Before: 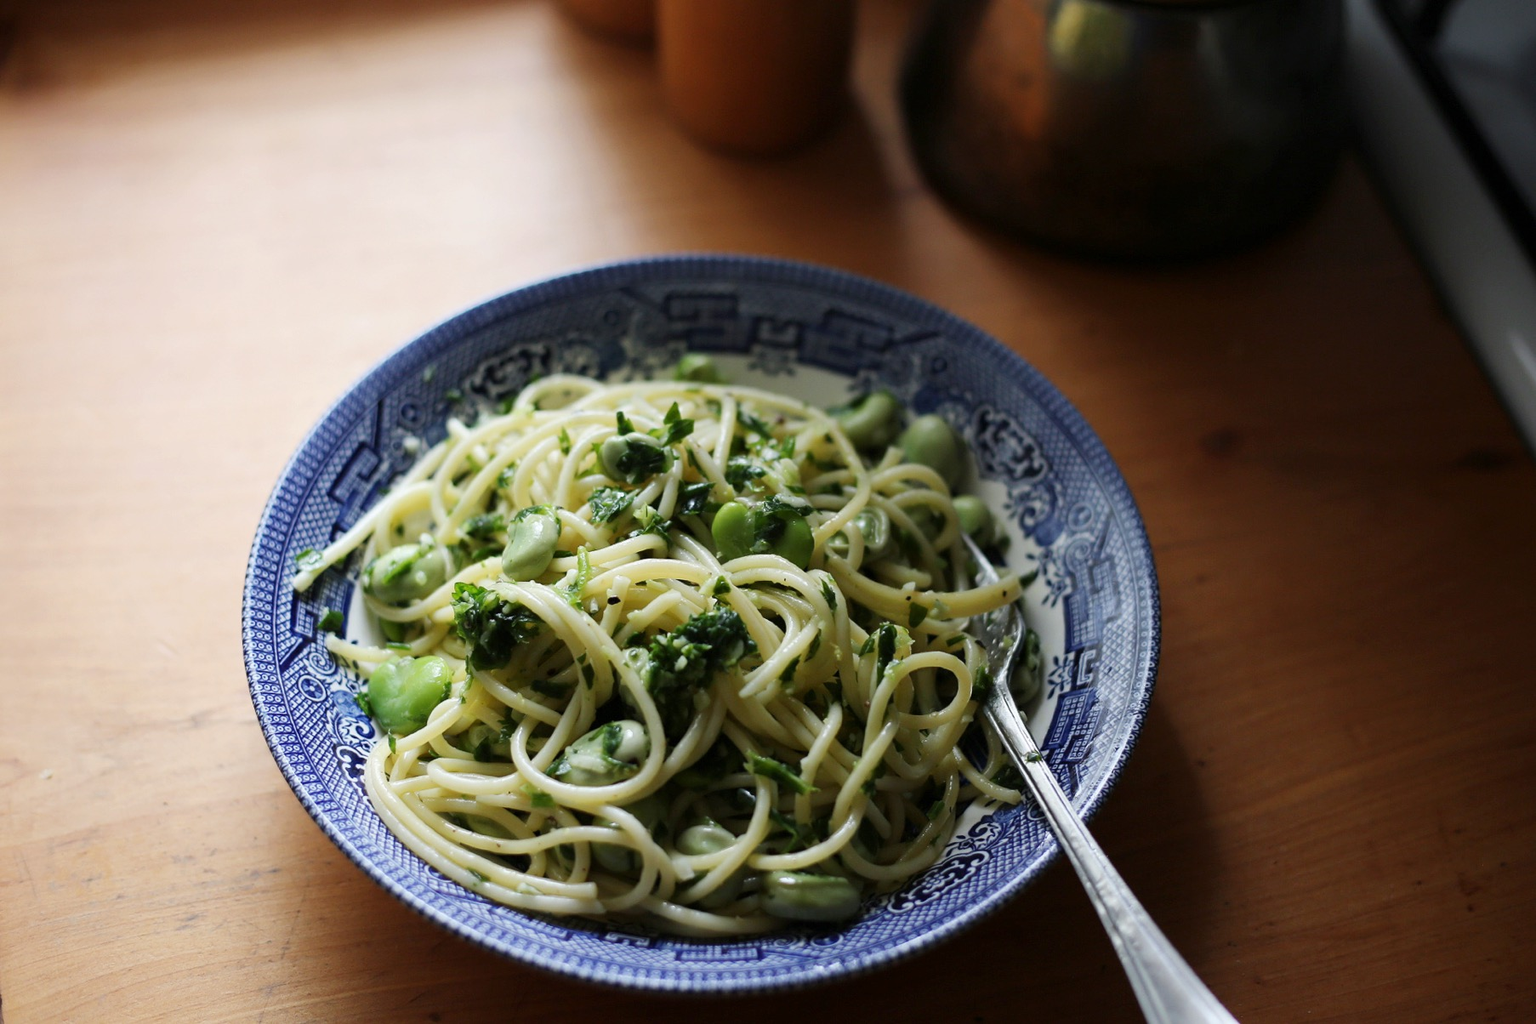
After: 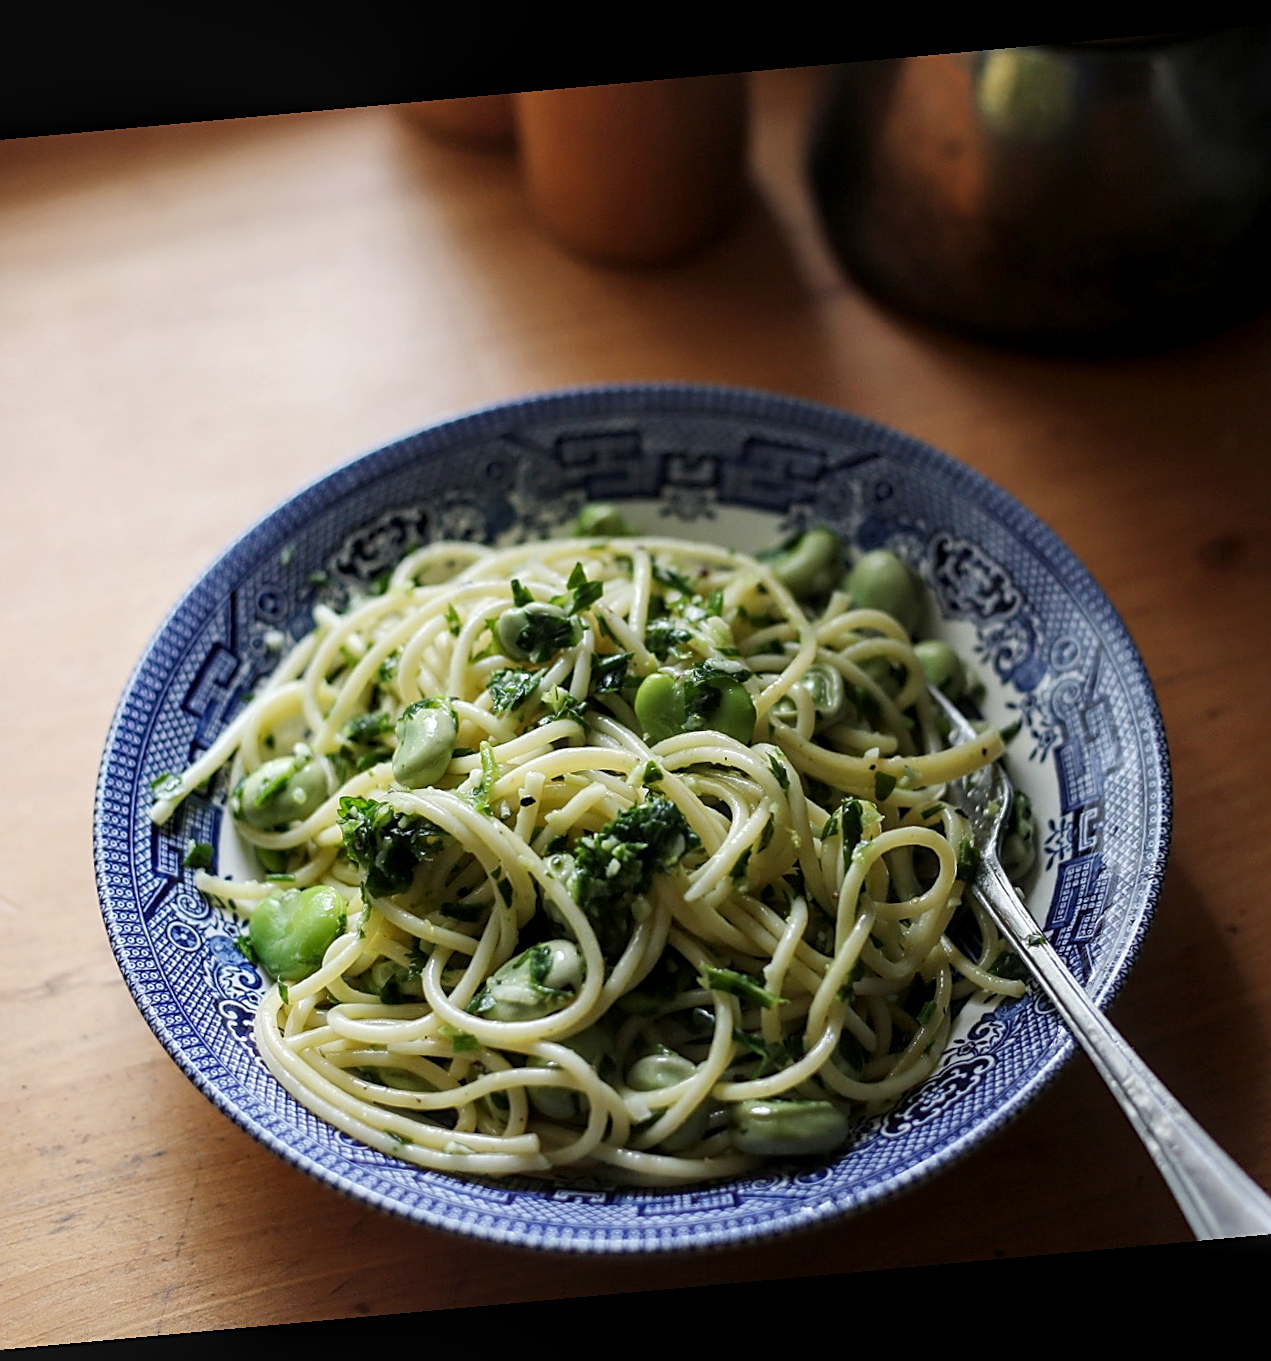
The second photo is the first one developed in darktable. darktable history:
rotate and perspective: rotation -5.2°, automatic cropping off
crop and rotate: left 13.409%, right 19.924%
sharpen: on, module defaults
local contrast: detail 130%
